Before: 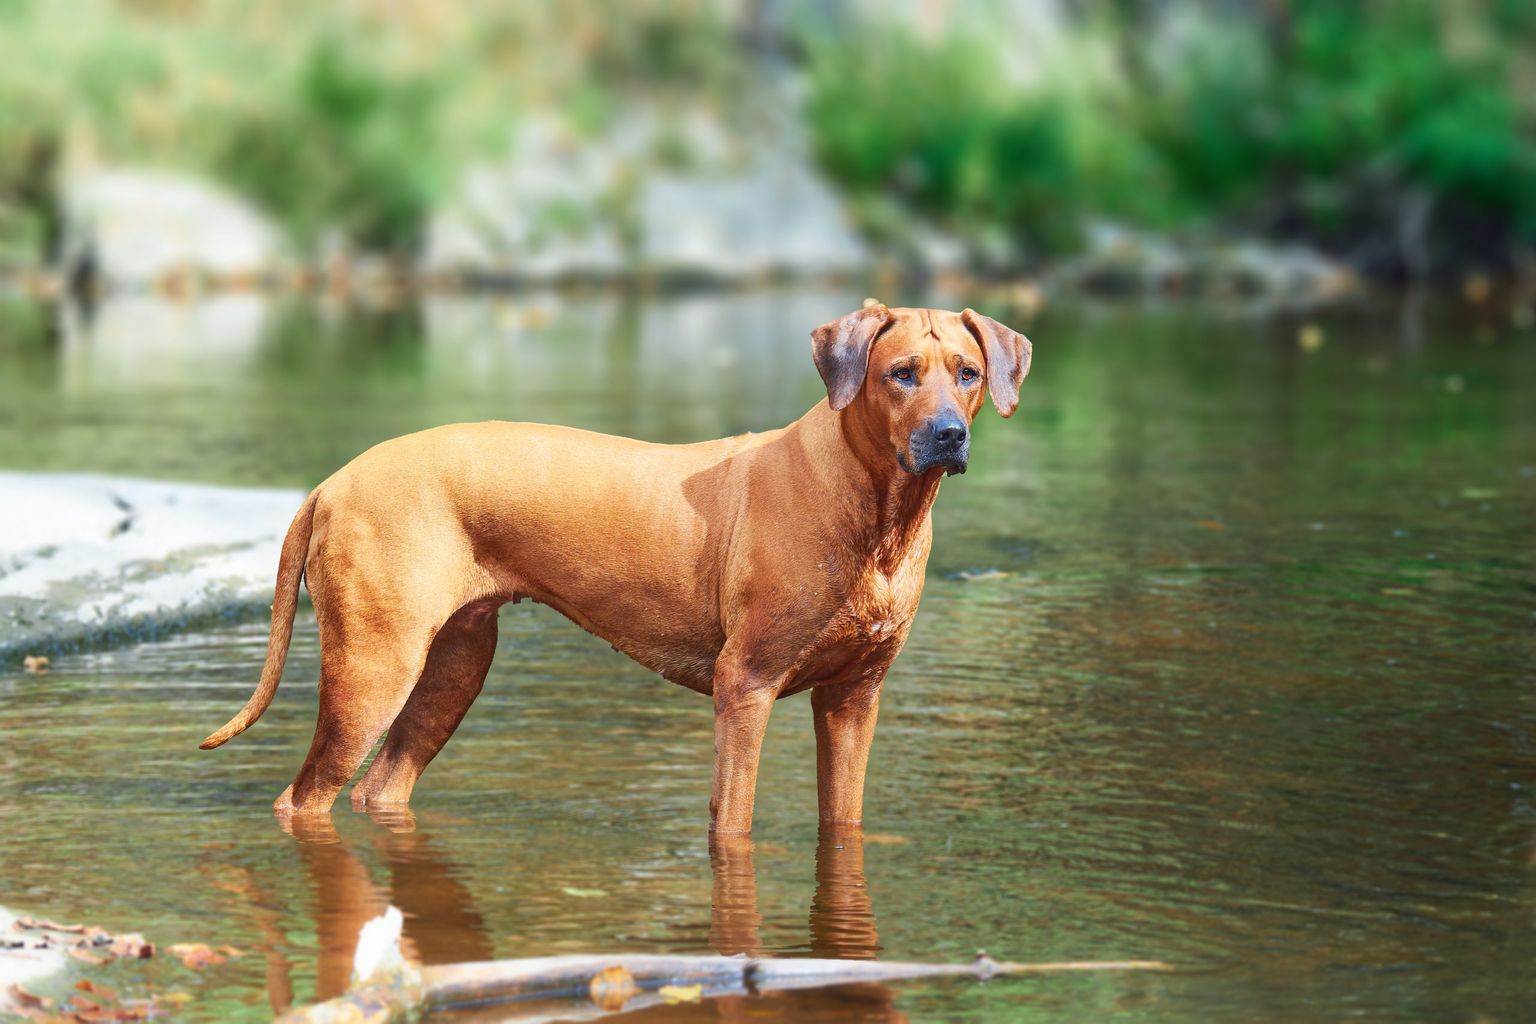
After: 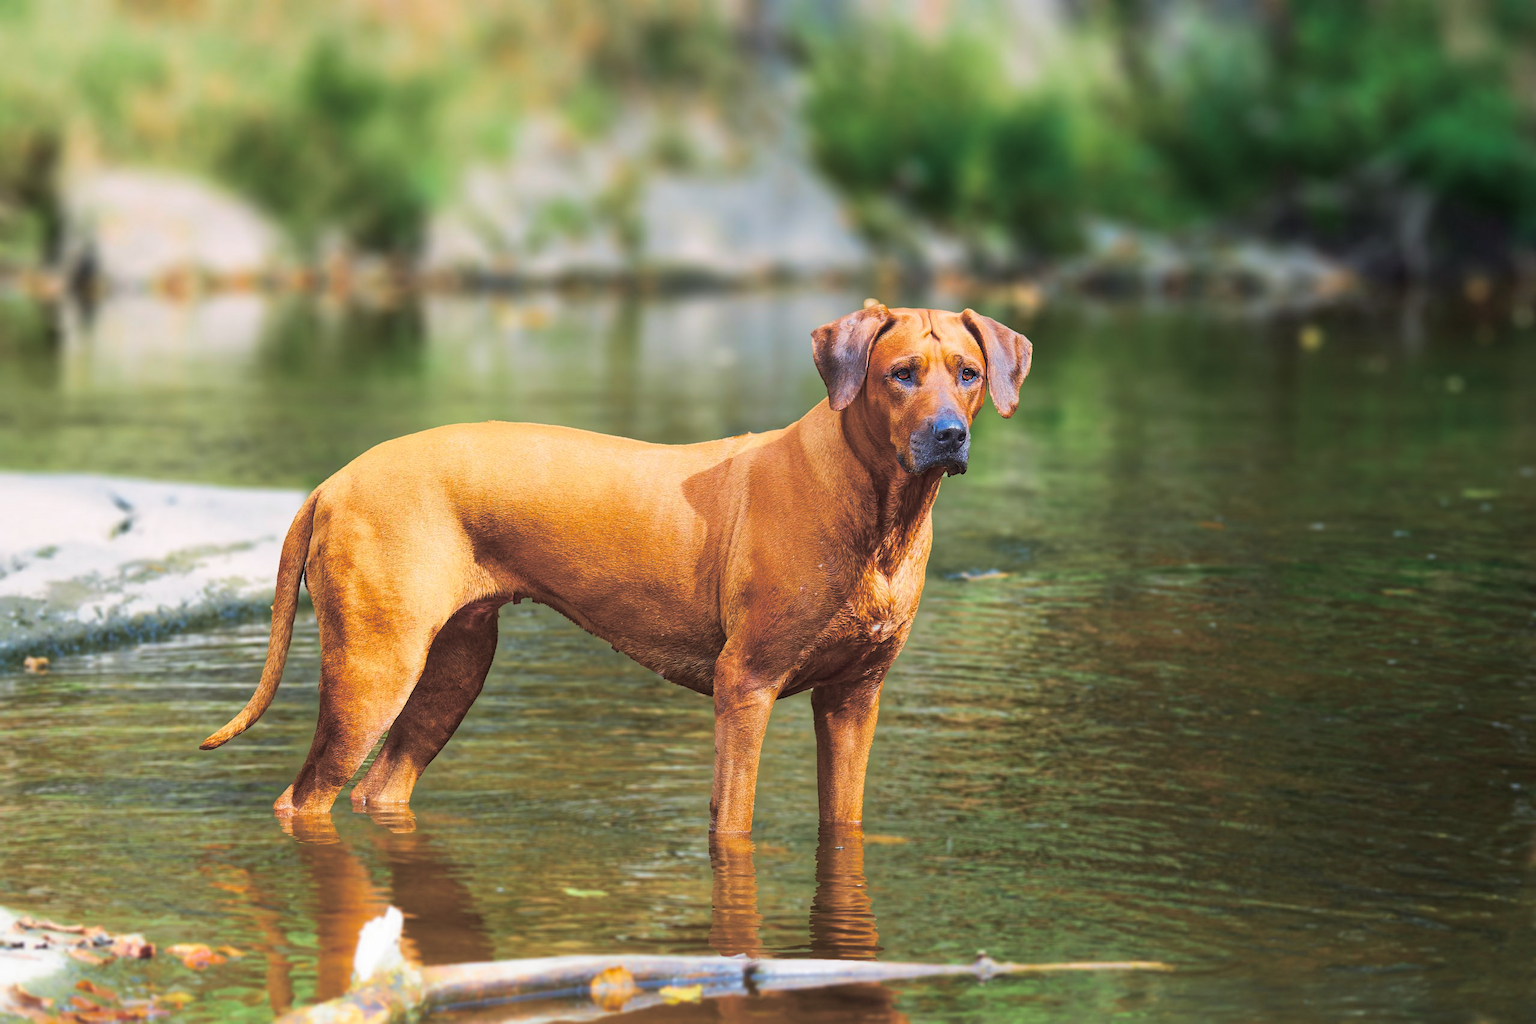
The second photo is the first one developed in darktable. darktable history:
split-toning: shadows › hue 36°, shadows › saturation 0.05, highlights › hue 10.8°, highlights › saturation 0.15, compress 40%
color balance rgb: perceptual saturation grading › global saturation 20%, perceptual saturation grading › highlights -25%, perceptual saturation grading › shadows 50.52%, global vibrance 40.24%
graduated density: density 0.38 EV, hardness 21%, rotation -6.11°, saturation 32%
